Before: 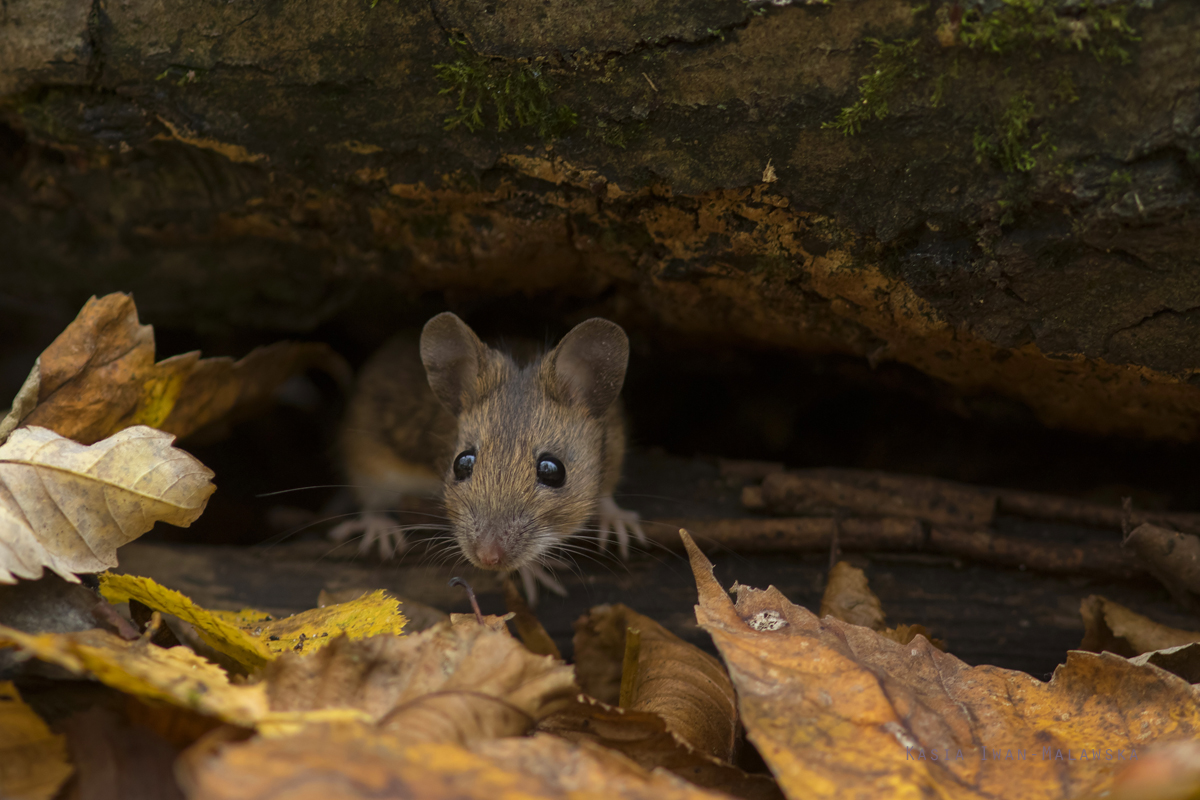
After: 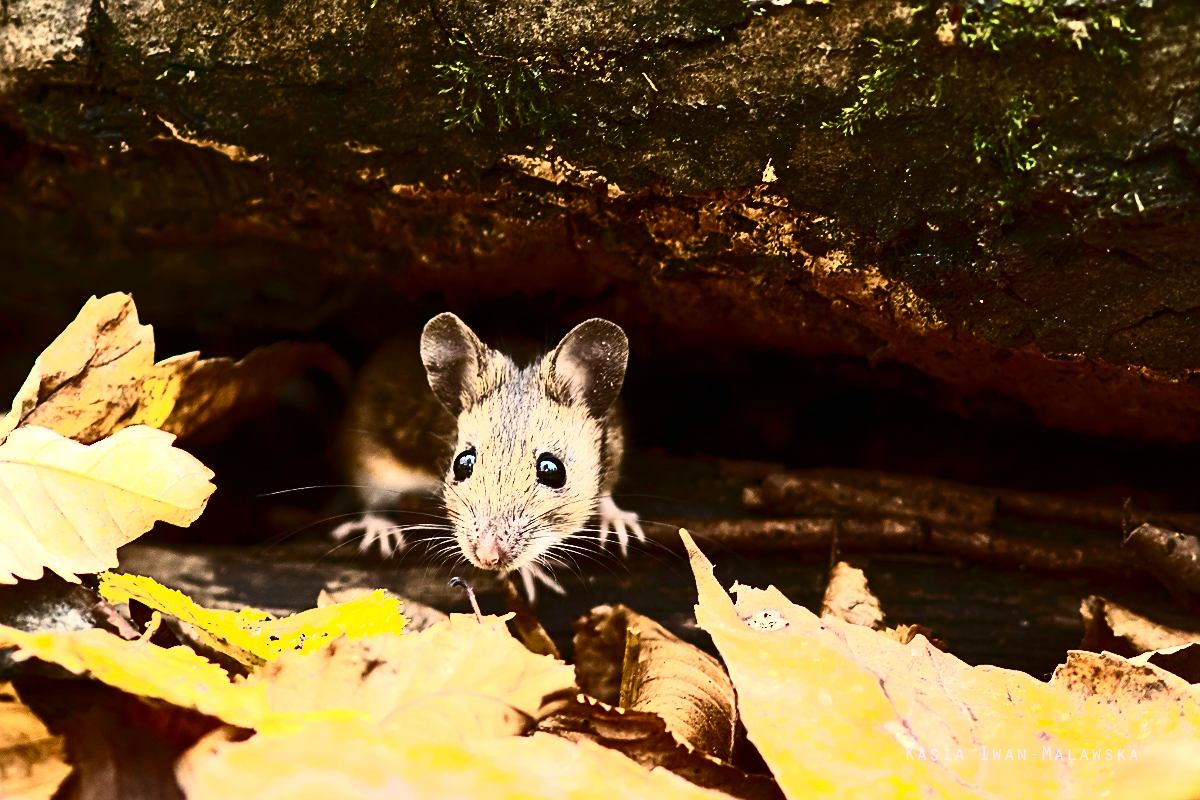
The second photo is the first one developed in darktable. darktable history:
sharpen: on, module defaults
exposure: black level correction 0, exposure 1.7 EV, compensate exposure bias true, compensate highlight preservation false
contrast brightness saturation: contrast 0.93, brightness 0.2
